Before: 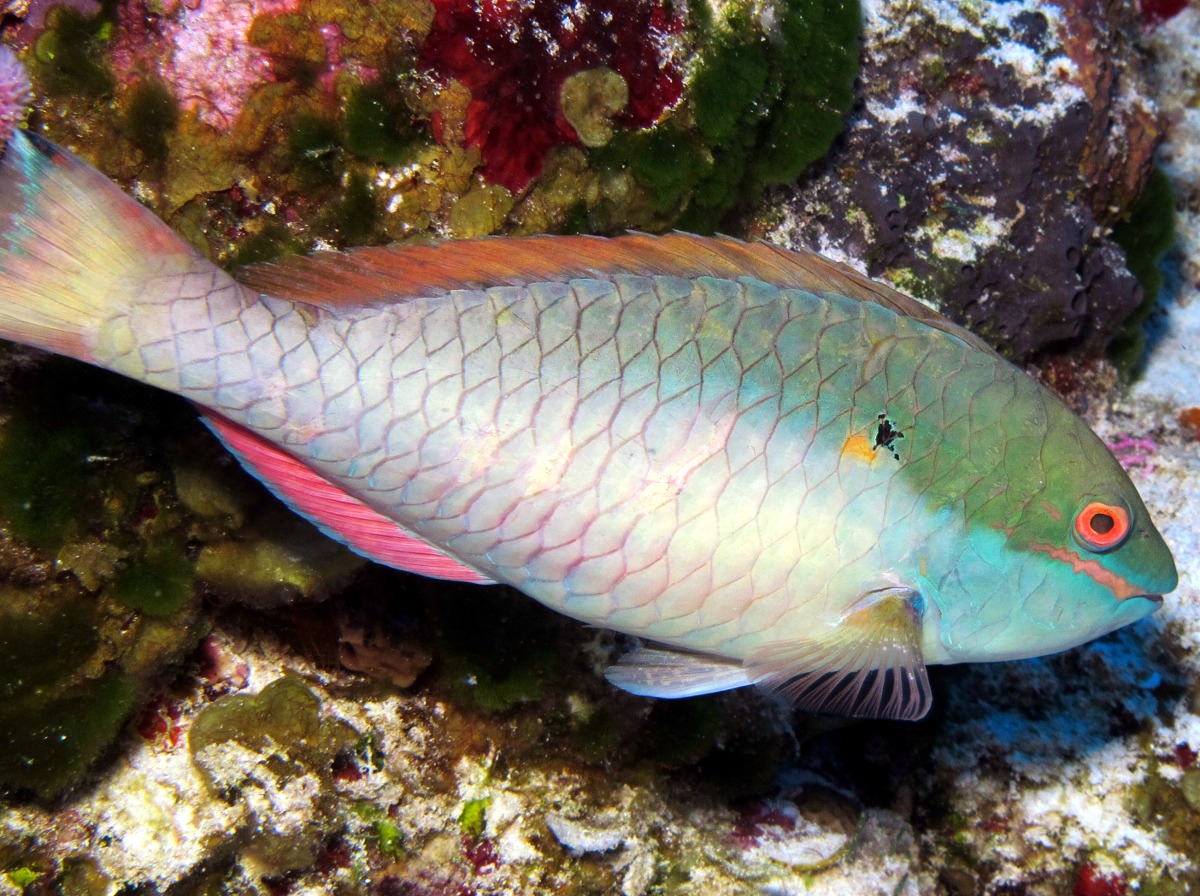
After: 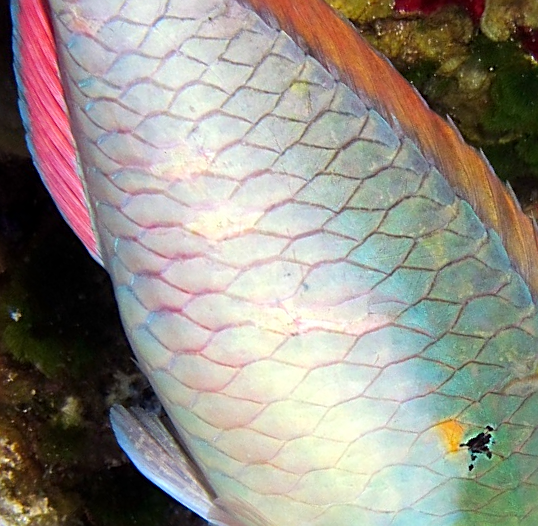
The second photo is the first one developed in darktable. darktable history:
crop and rotate: angle -46.2°, top 16.122%, right 0.987%, bottom 11.602%
color correction: highlights b* 0.034, saturation 1.06
sharpen: amount 0.555
